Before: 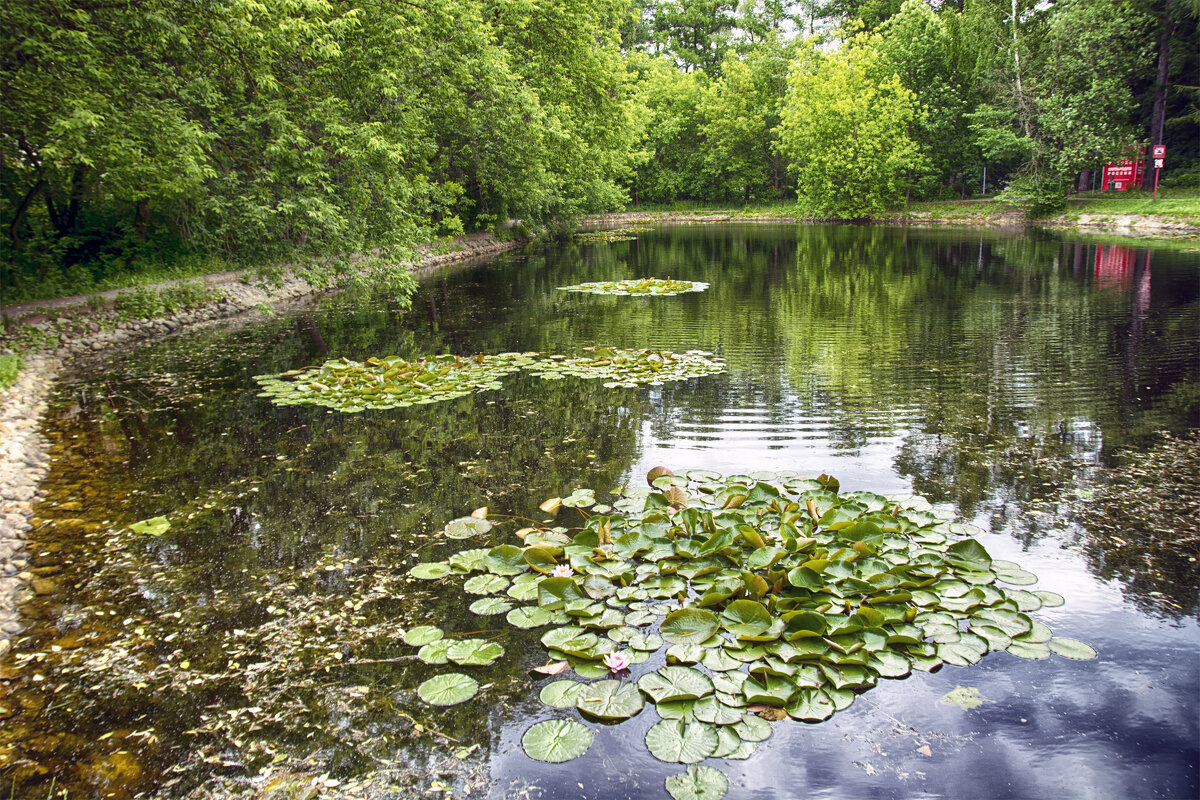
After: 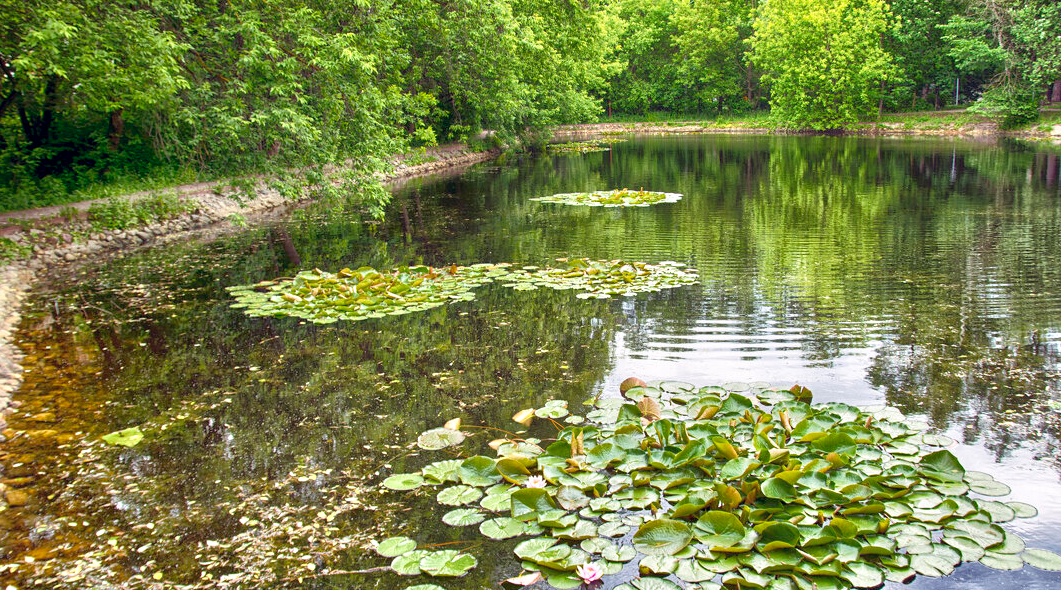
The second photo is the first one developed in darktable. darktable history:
crop and rotate: left 2.292%, top 11.236%, right 9.227%, bottom 15.011%
tone equalizer: -8 EV 0.999 EV, -7 EV 0.994 EV, -6 EV 0.964 EV, -5 EV 0.981 EV, -4 EV 0.994 EV, -3 EV 0.745 EV, -2 EV 0.493 EV, -1 EV 0.265 EV
